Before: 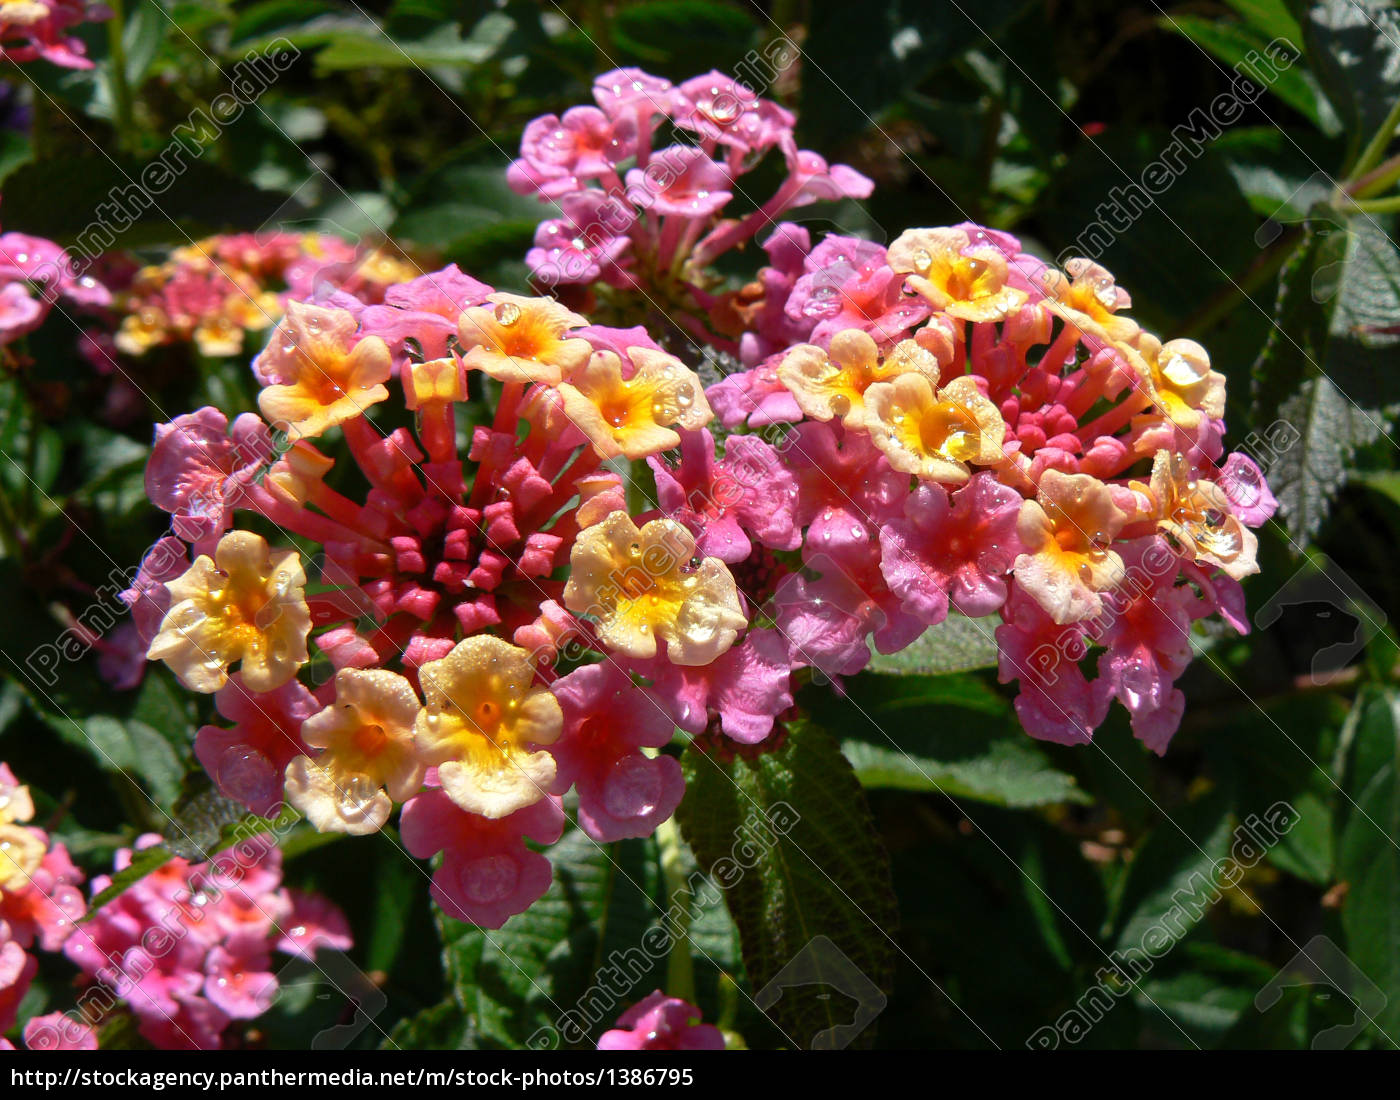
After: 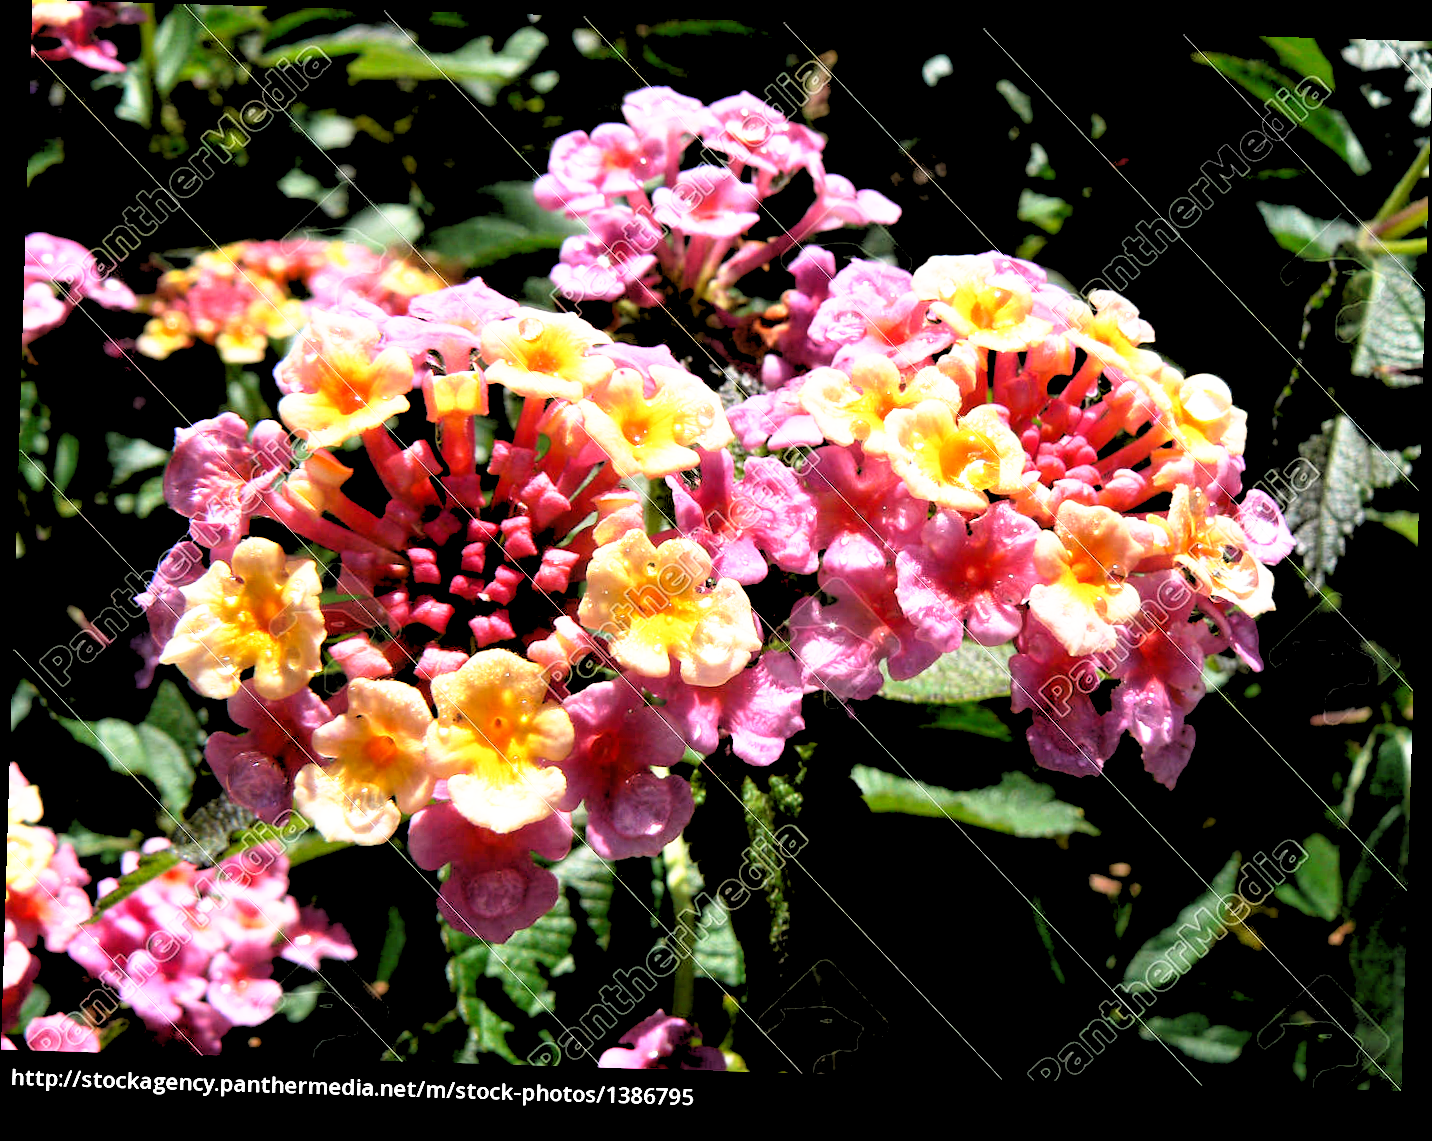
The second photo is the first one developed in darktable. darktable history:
base curve: curves: ch0 [(0, 0) (0.495, 0.917) (1, 1)], preserve colors none
rgb levels: levels [[0.029, 0.461, 0.922], [0, 0.5, 1], [0, 0.5, 1]]
rotate and perspective: rotation 1.72°, automatic cropping off
